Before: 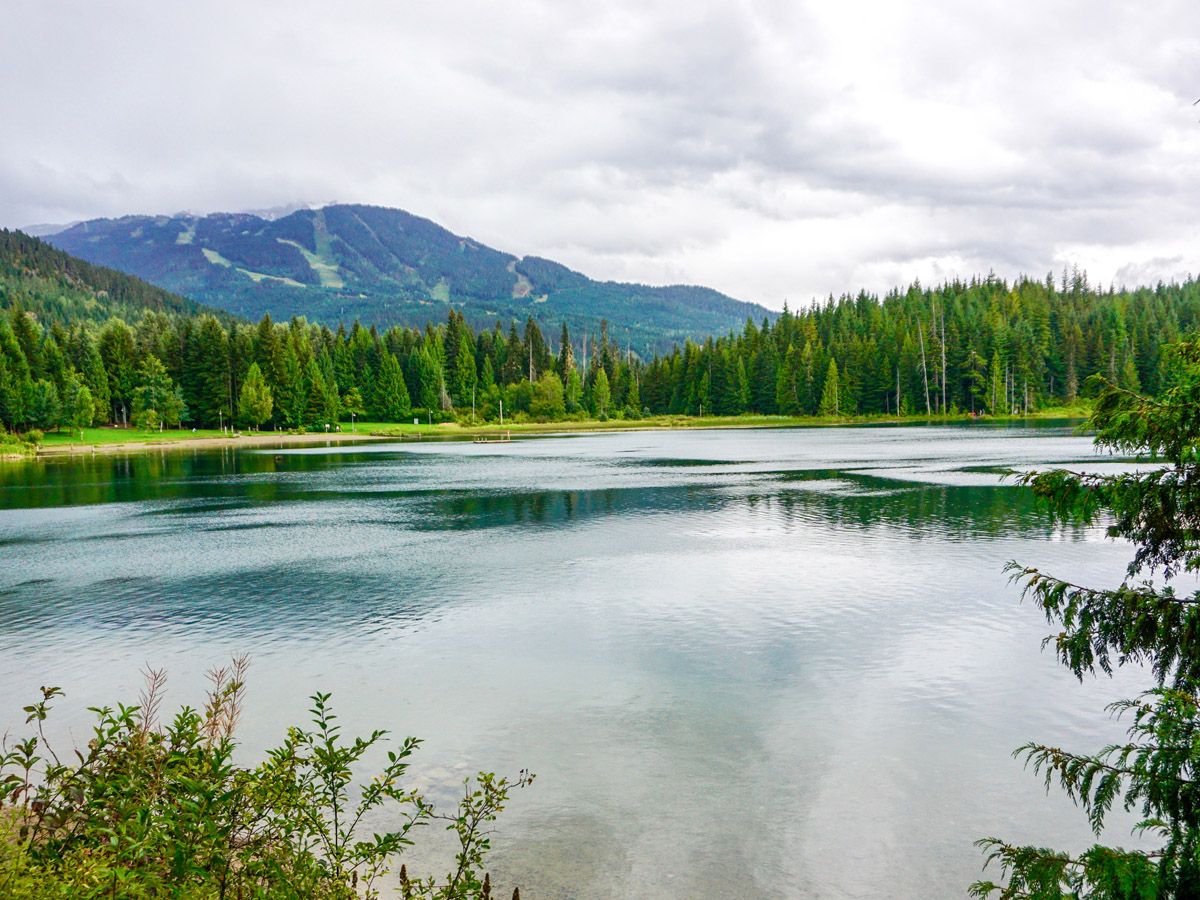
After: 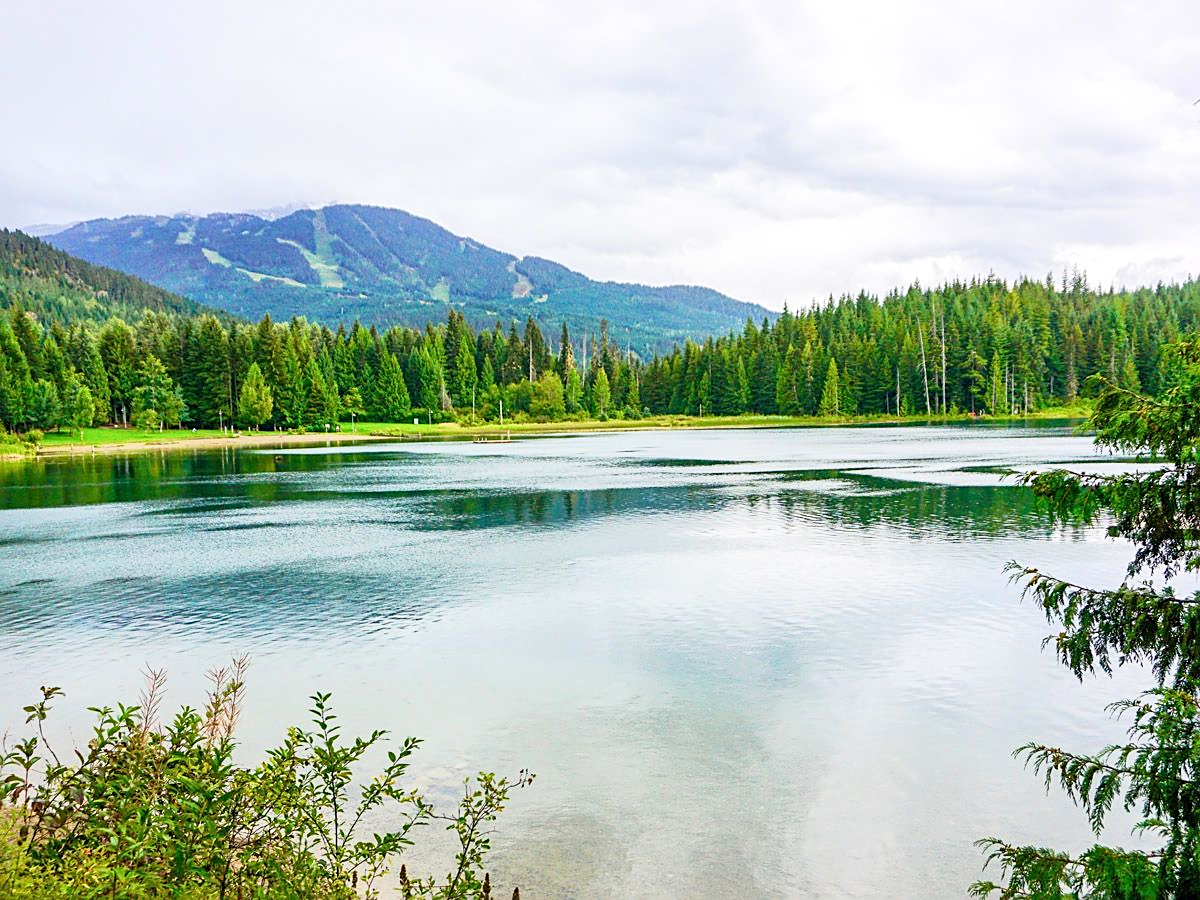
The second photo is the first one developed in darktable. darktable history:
base curve: curves: ch0 [(0, 0) (0.204, 0.334) (0.55, 0.733) (1, 1)]
sharpen: on, module defaults
